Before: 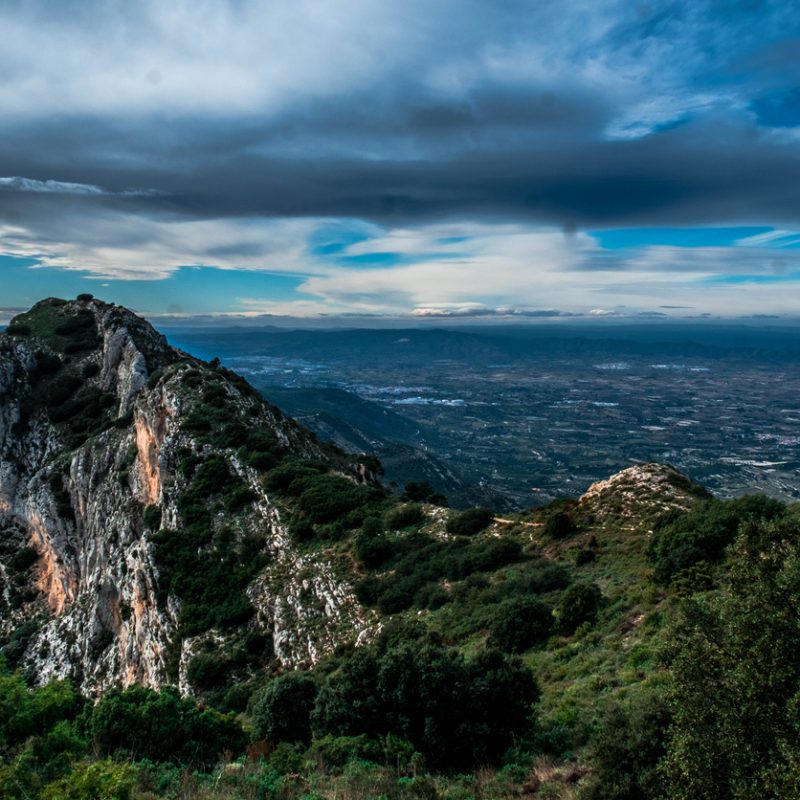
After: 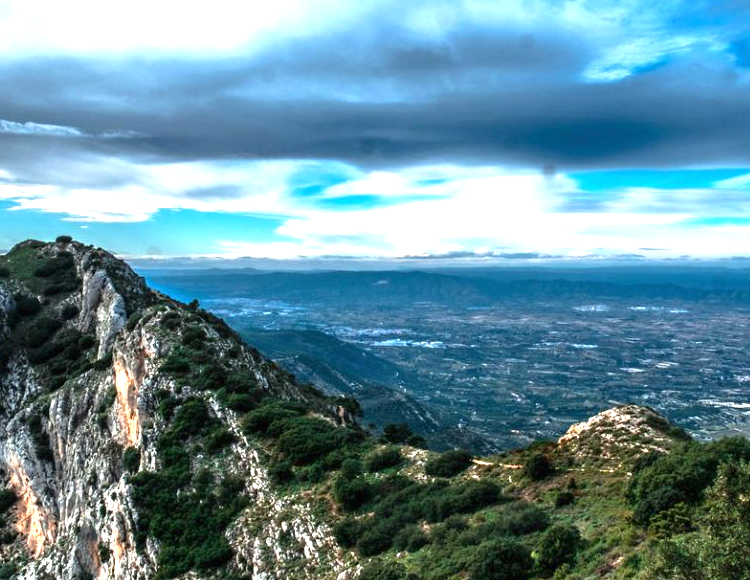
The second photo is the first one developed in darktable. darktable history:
crop: left 2.737%, top 7.287%, right 3.421%, bottom 20.179%
exposure: black level correction 0, exposure 1.4 EV, compensate highlight preservation false
